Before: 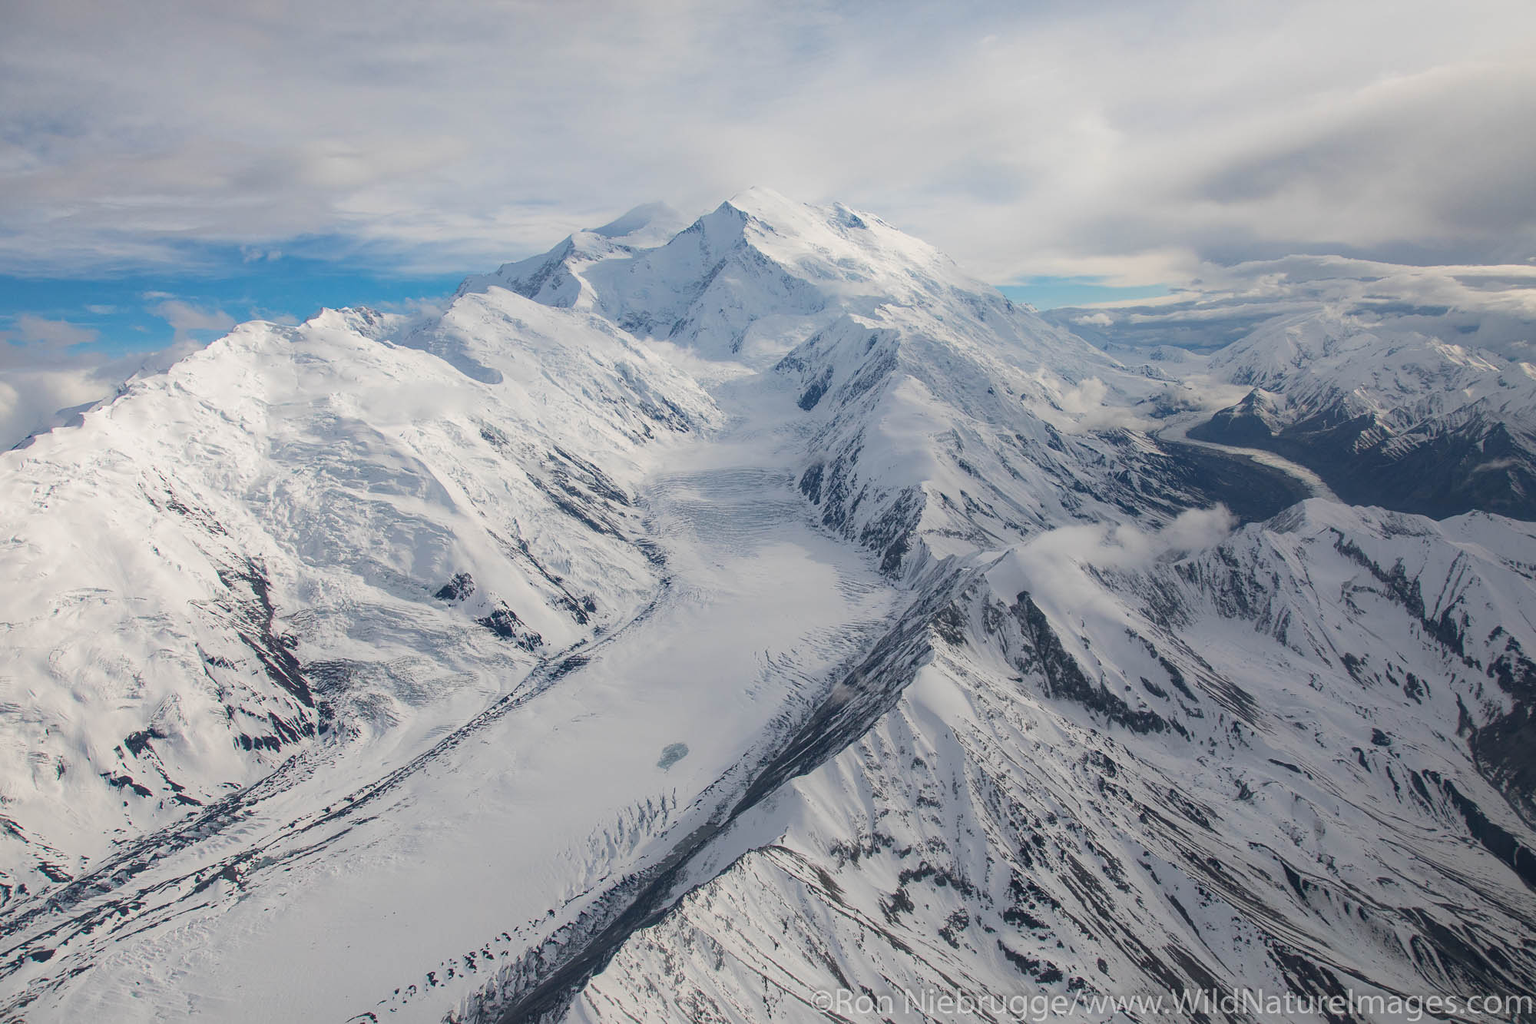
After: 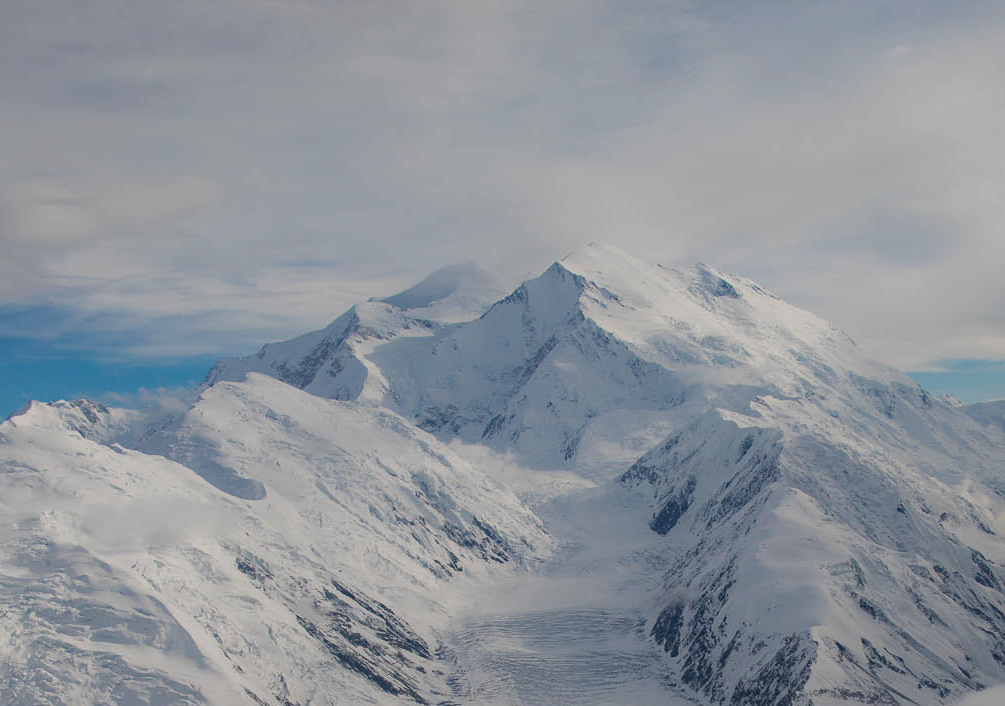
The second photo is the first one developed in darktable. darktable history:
crop: left 19.457%, right 30.286%, bottom 47.022%
exposure: exposure -0.549 EV, compensate highlight preservation false
